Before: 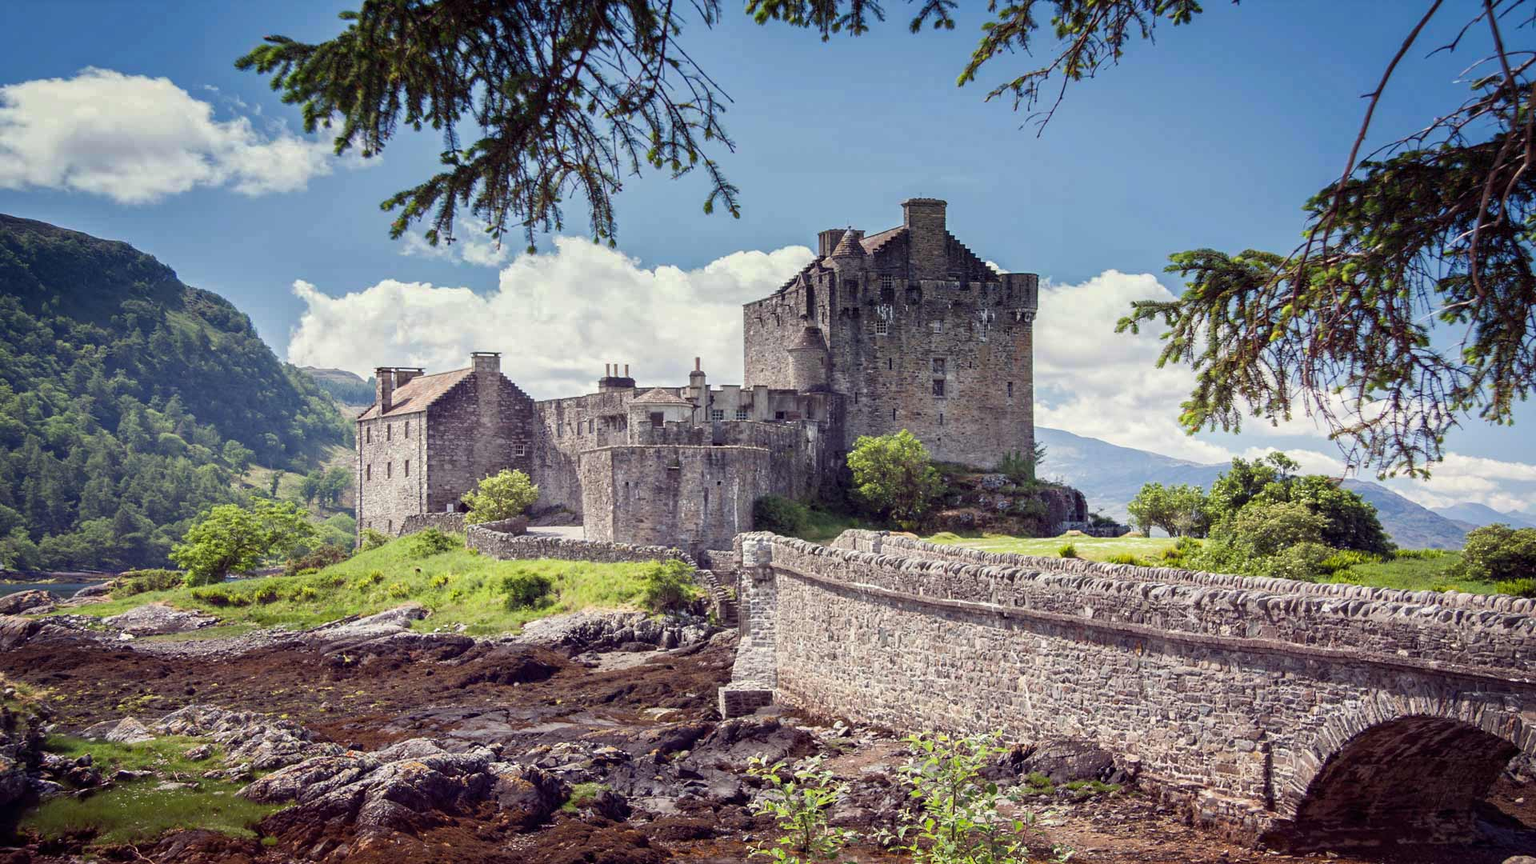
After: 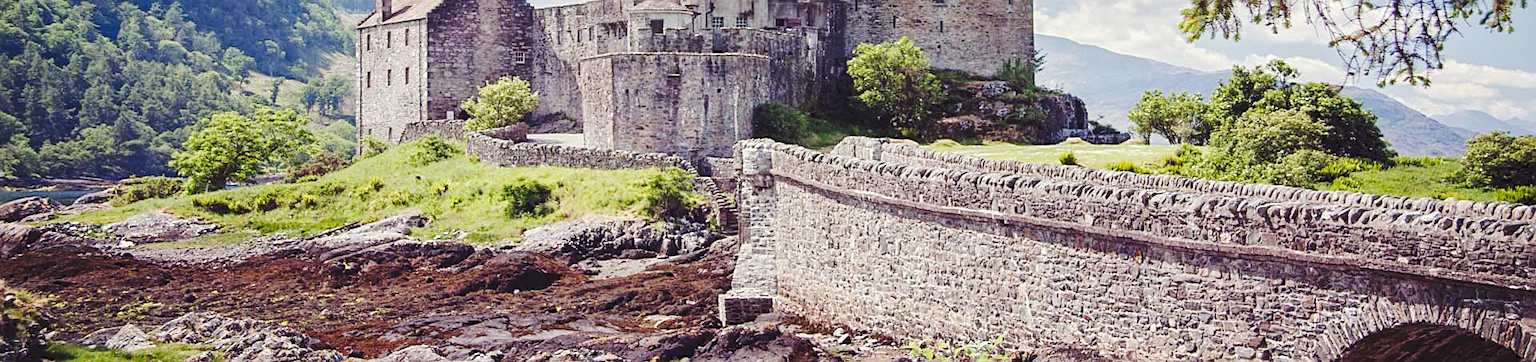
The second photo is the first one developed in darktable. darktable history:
rgb curve: mode RGB, independent channels
sharpen: on, module defaults
tone curve: curves: ch0 [(0, 0) (0.003, 0.096) (0.011, 0.097) (0.025, 0.096) (0.044, 0.099) (0.069, 0.109) (0.1, 0.129) (0.136, 0.149) (0.177, 0.176) (0.224, 0.22) (0.277, 0.288) (0.335, 0.385) (0.399, 0.49) (0.468, 0.581) (0.543, 0.661) (0.623, 0.729) (0.709, 0.79) (0.801, 0.849) (0.898, 0.912) (1, 1)], preserve colors none
crop: top 45.551%, bottom 12.262%
